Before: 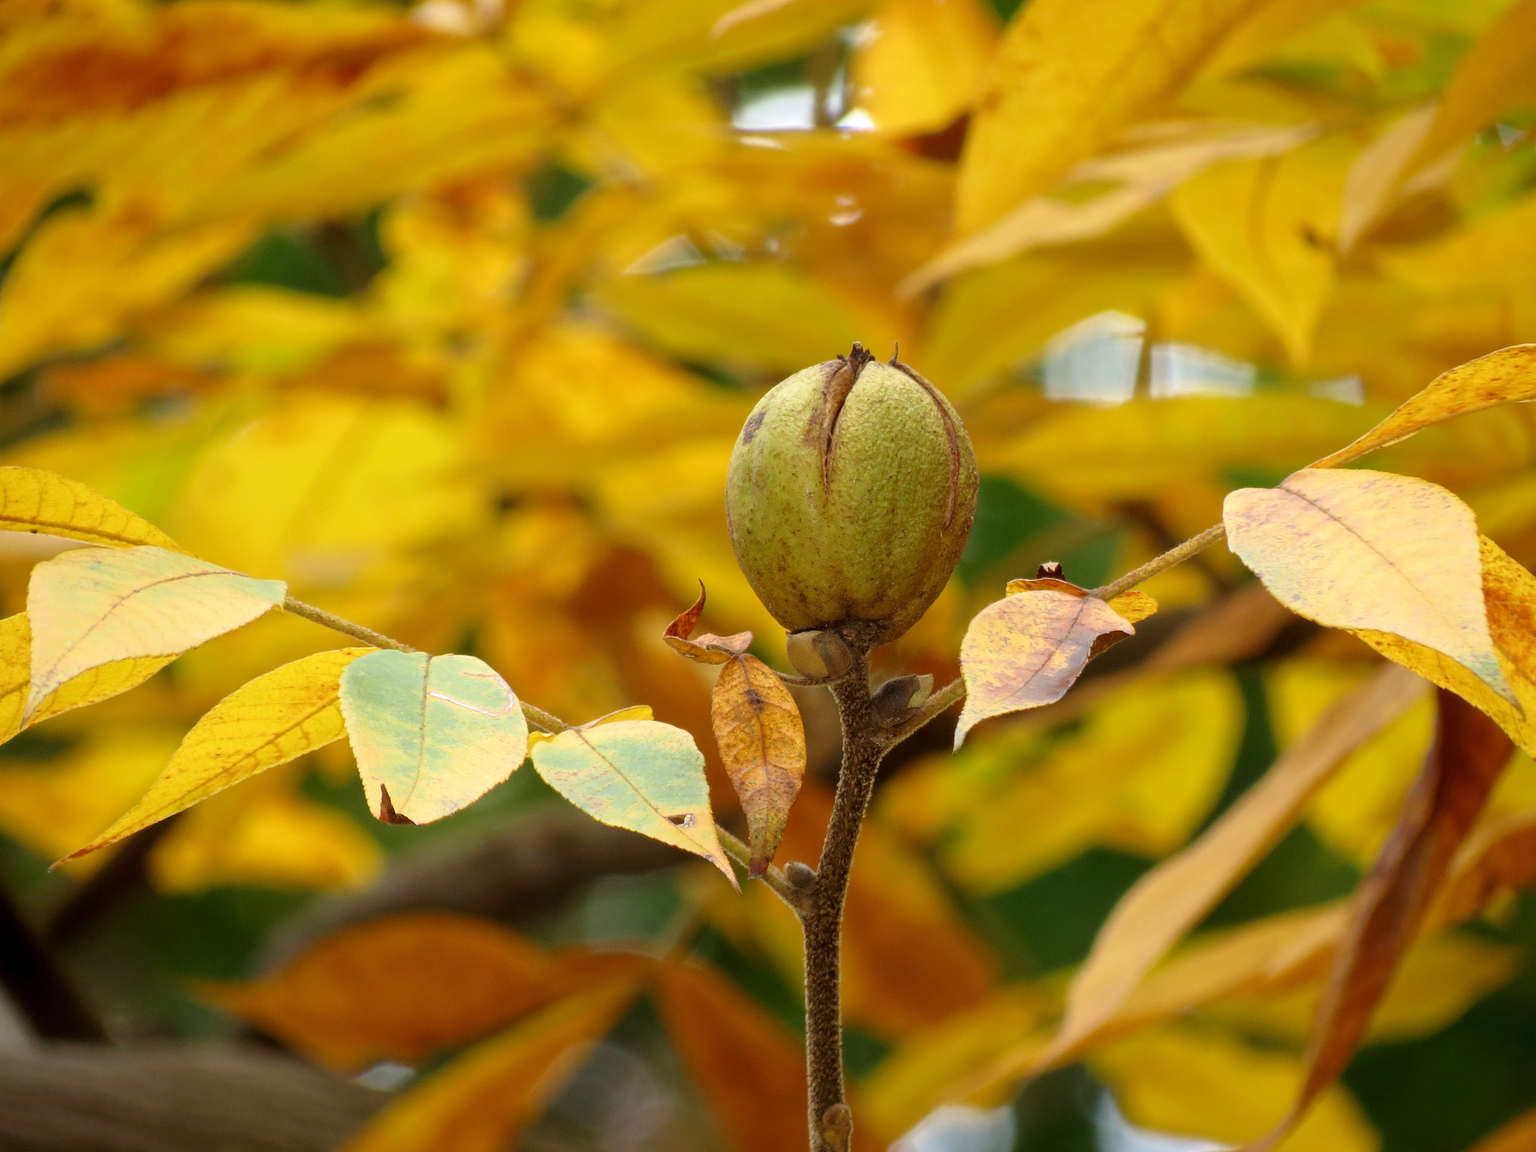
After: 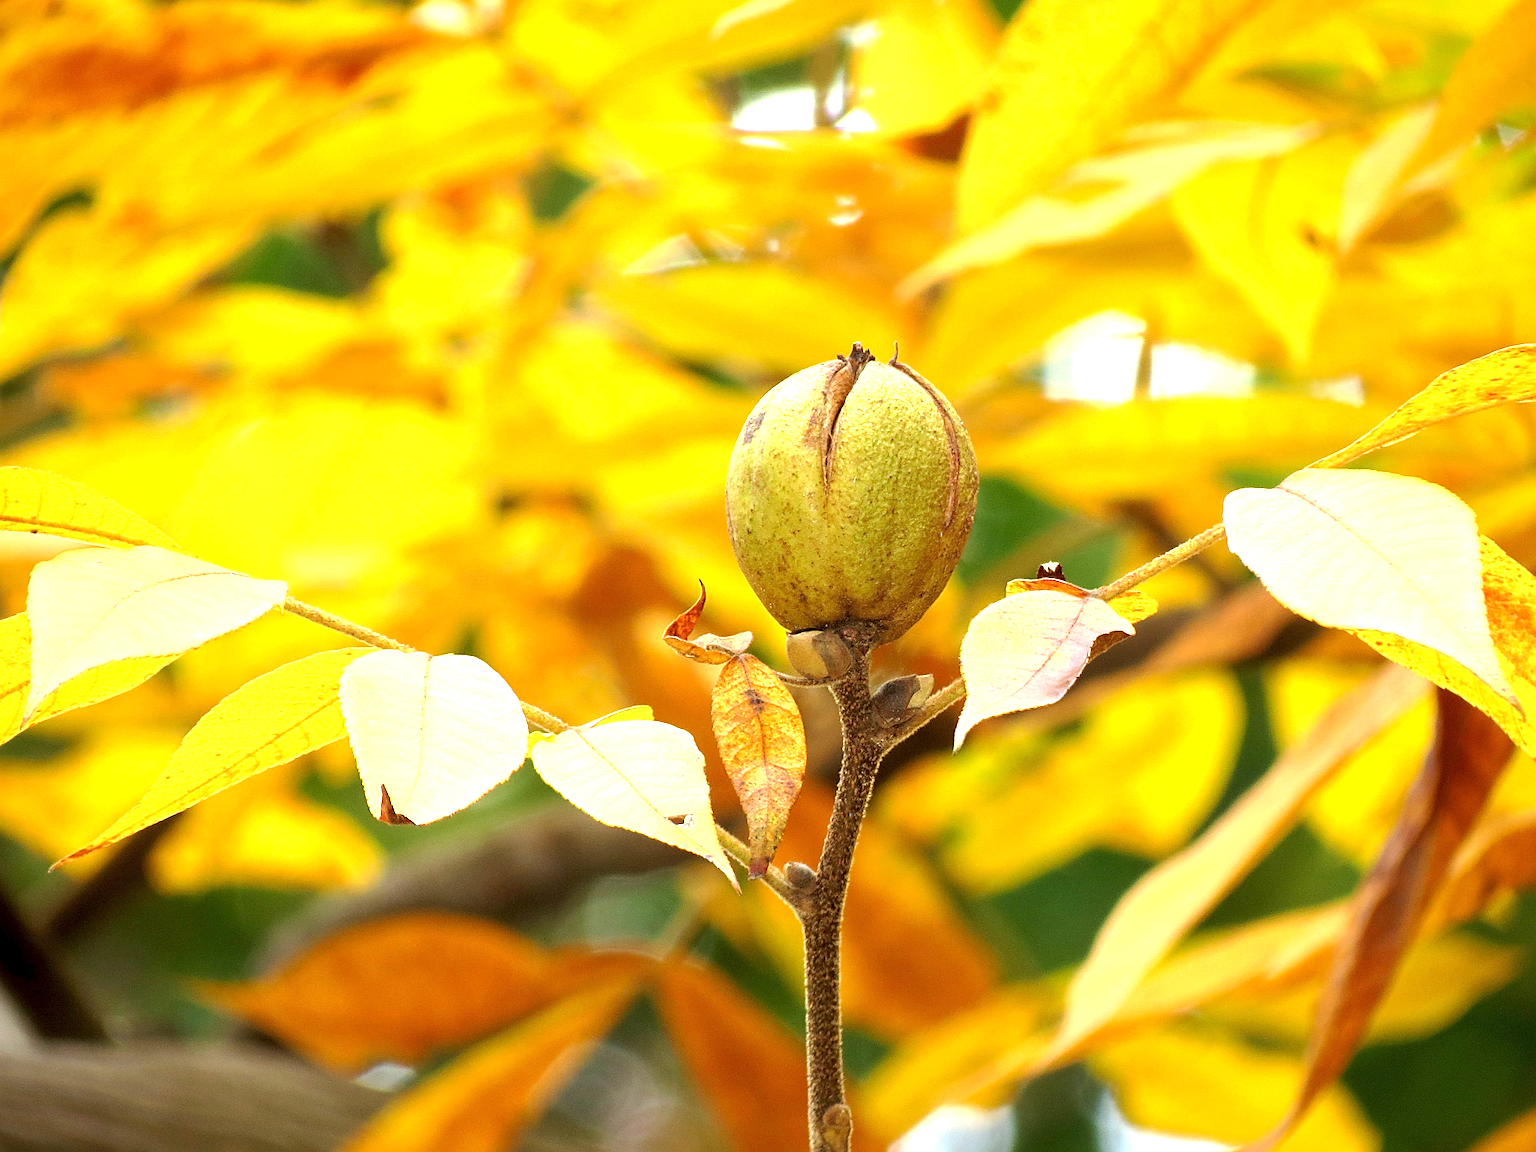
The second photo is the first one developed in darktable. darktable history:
exposure: exposure 1.272 EV, compensate highlight preservation false
sharpen: on, module defaults
